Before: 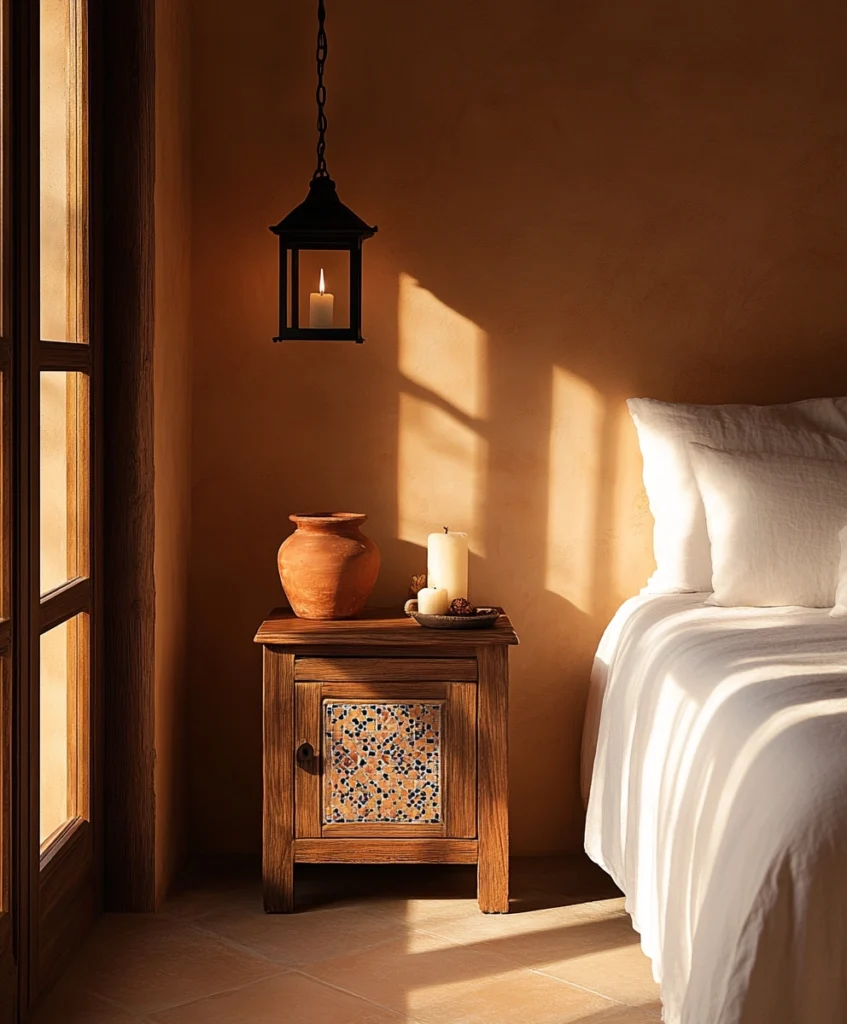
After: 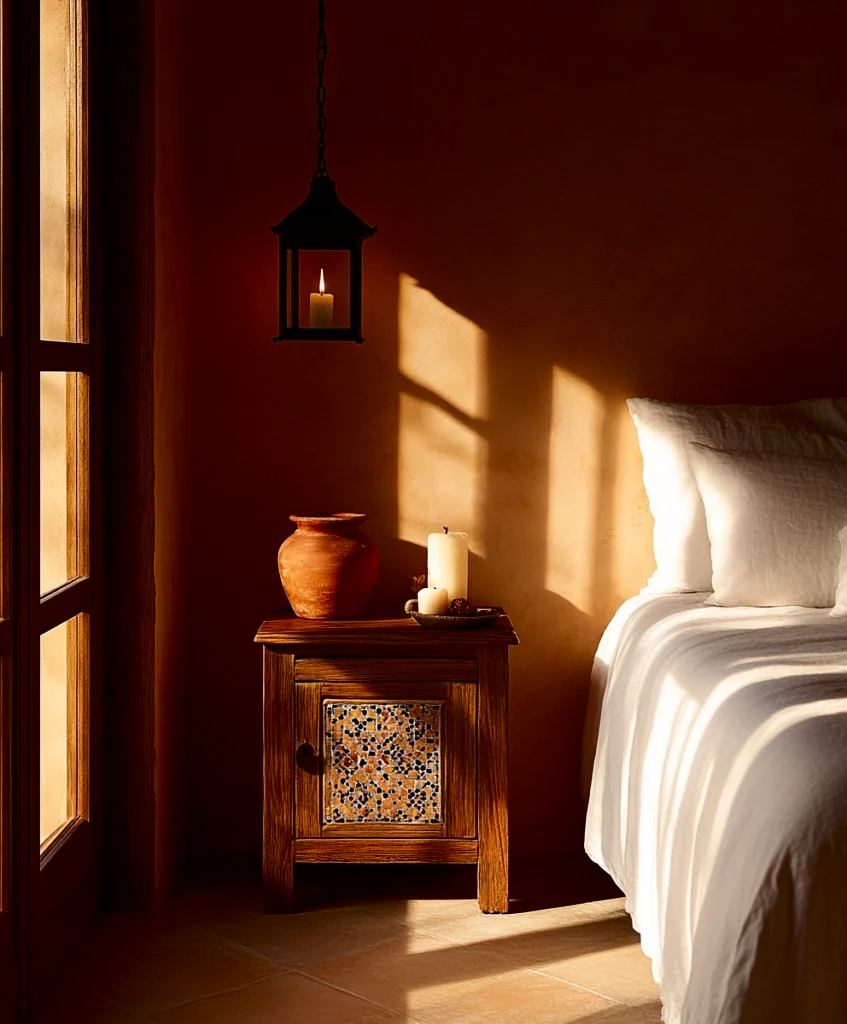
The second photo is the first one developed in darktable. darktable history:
contrast brightness saturation: contrast 0.187, brightness -0.243, saturation 0.116
